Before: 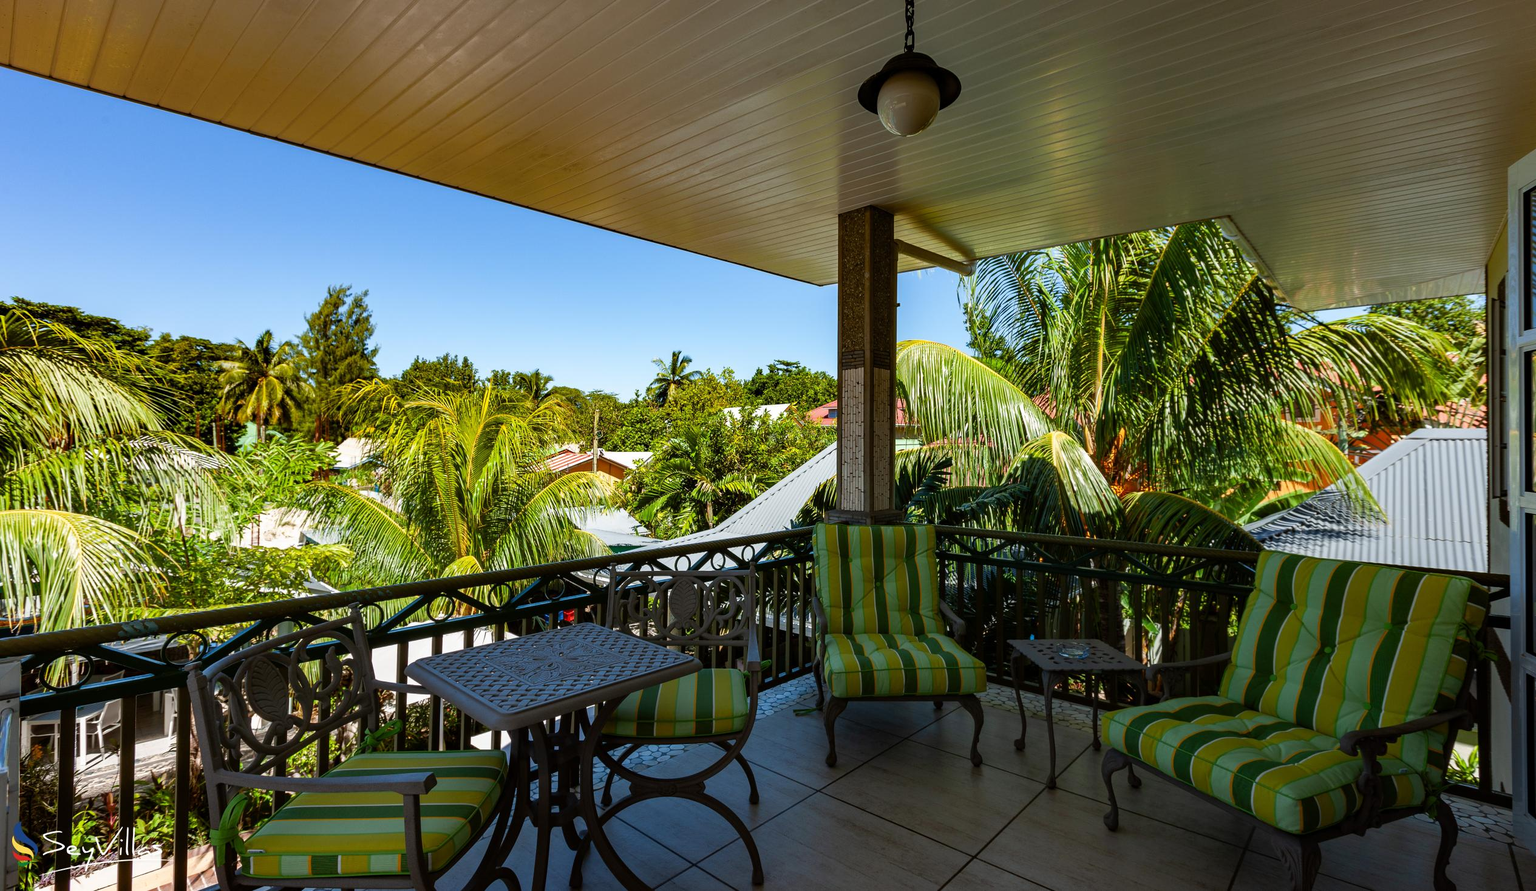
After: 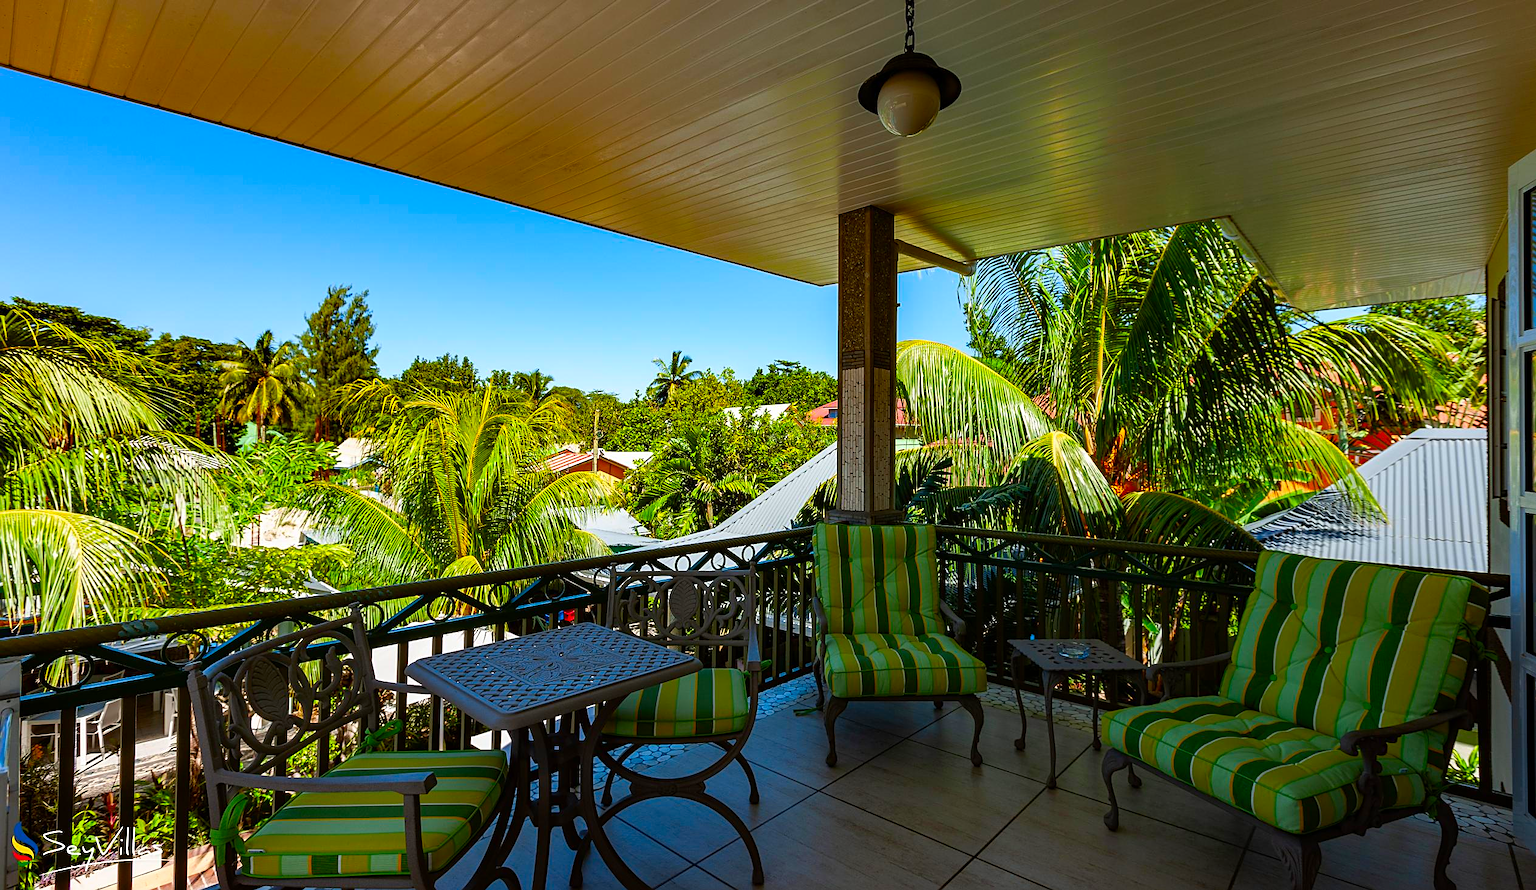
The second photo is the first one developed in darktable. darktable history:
contrast brightness saturation: saturation 0.514
sharpen: on, module defaults
